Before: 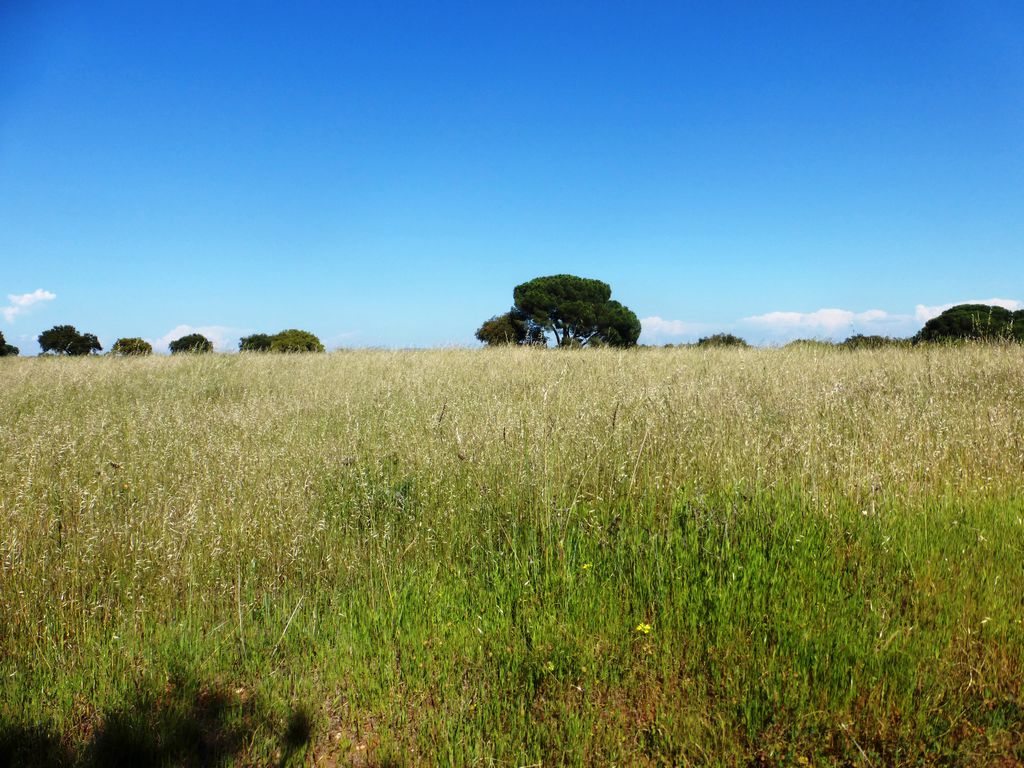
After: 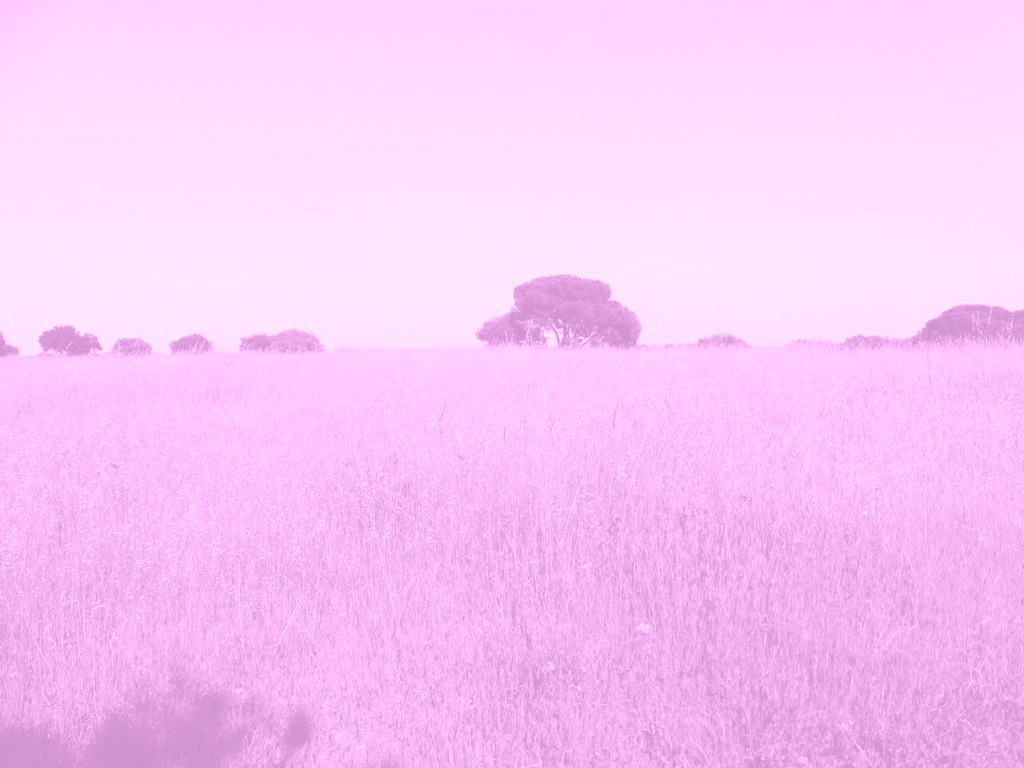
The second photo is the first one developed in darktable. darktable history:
exposure: exposure 0.014 EV, compensate highlight preservation false
color zones: curves: ch0 [(0, 0.613) (0.01, 0.613) (0.245, 0.448) (0.498, 0.529) (0.642, 0.665) (0.879, 0.777) (0.99, 0.613)]; ch1 [(0, 0.035) (0.121, 0.189) (0.259, 0.197) (0.415, 0.061) (0.589, 0.022) (0.732, 0.022) (0.857, 0.026) (0.991, 0.053)]
colorize: hue 331.2°, saturation 75%, source mix 30.28%, lightness 70.52%, version 1
